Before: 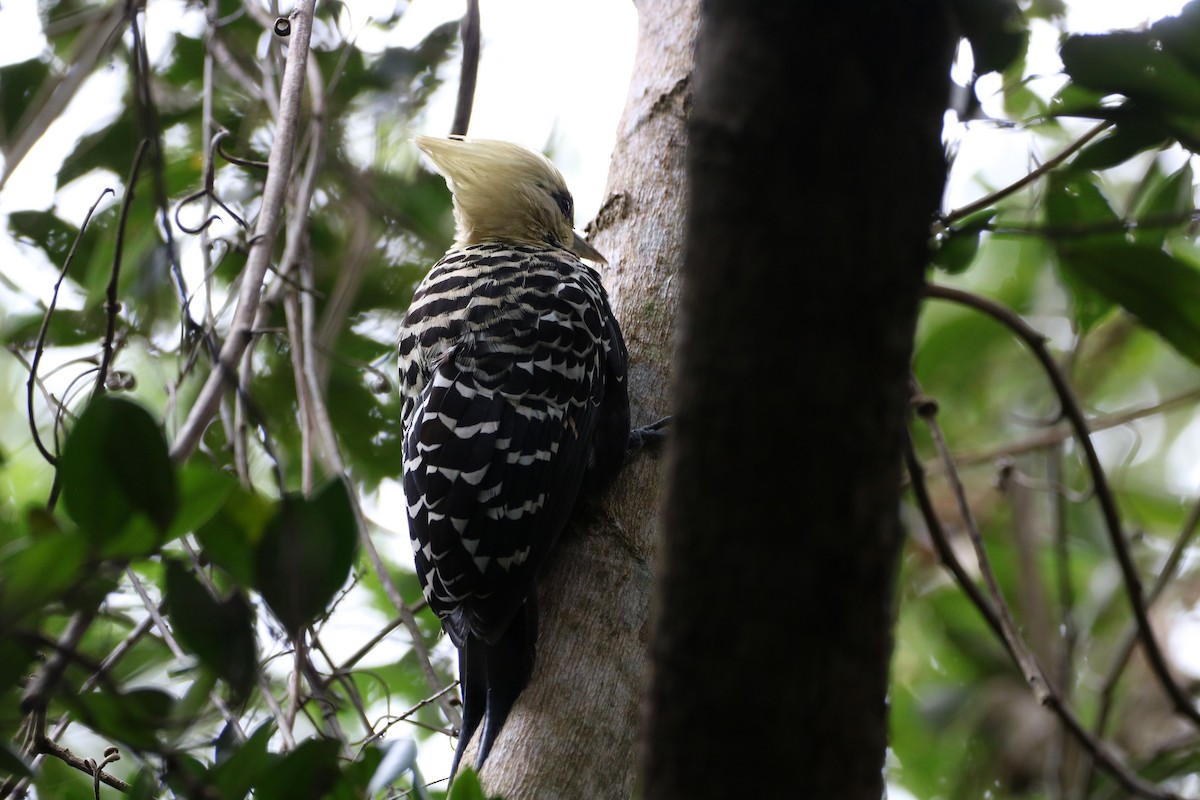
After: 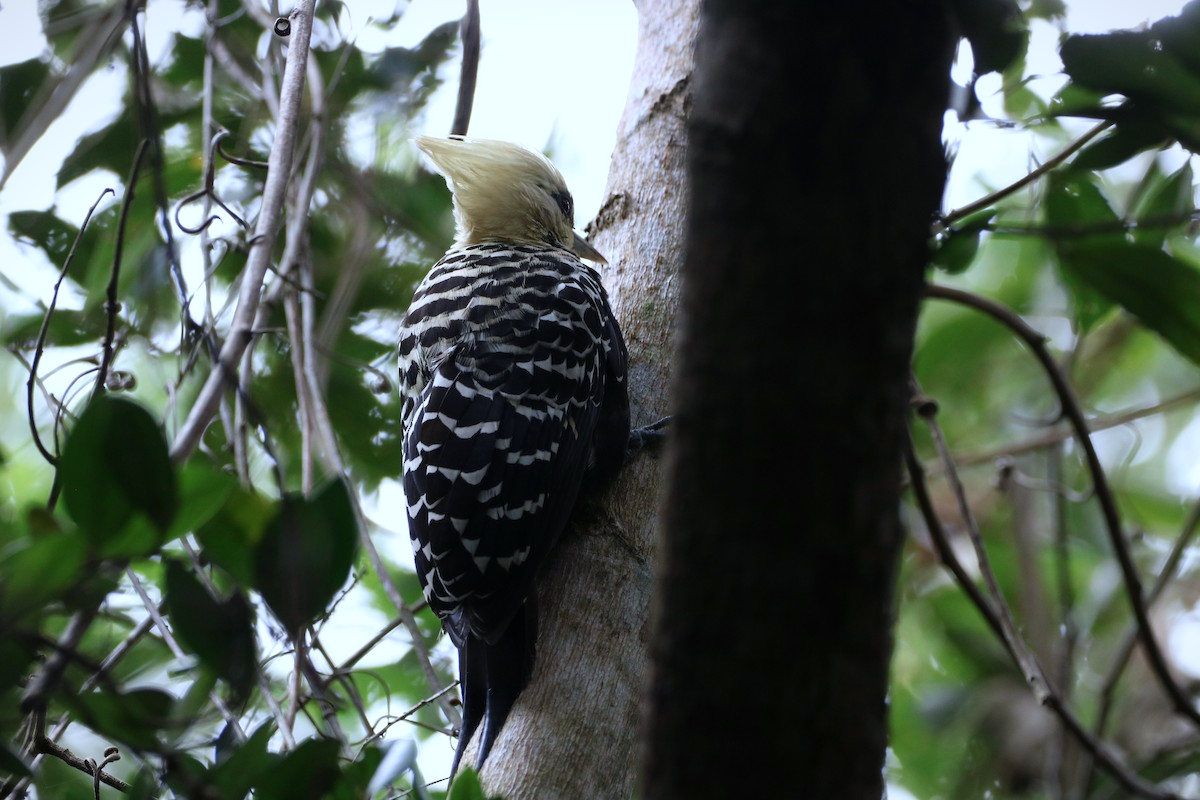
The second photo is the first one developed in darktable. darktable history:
vignetting: fall-off start 97.43%, fall-off radius 100.61%, width/height ratio 1.368
color calibration: x 0.37, y 0.382, temperature 4318.66 K, gamut compression 1.7
